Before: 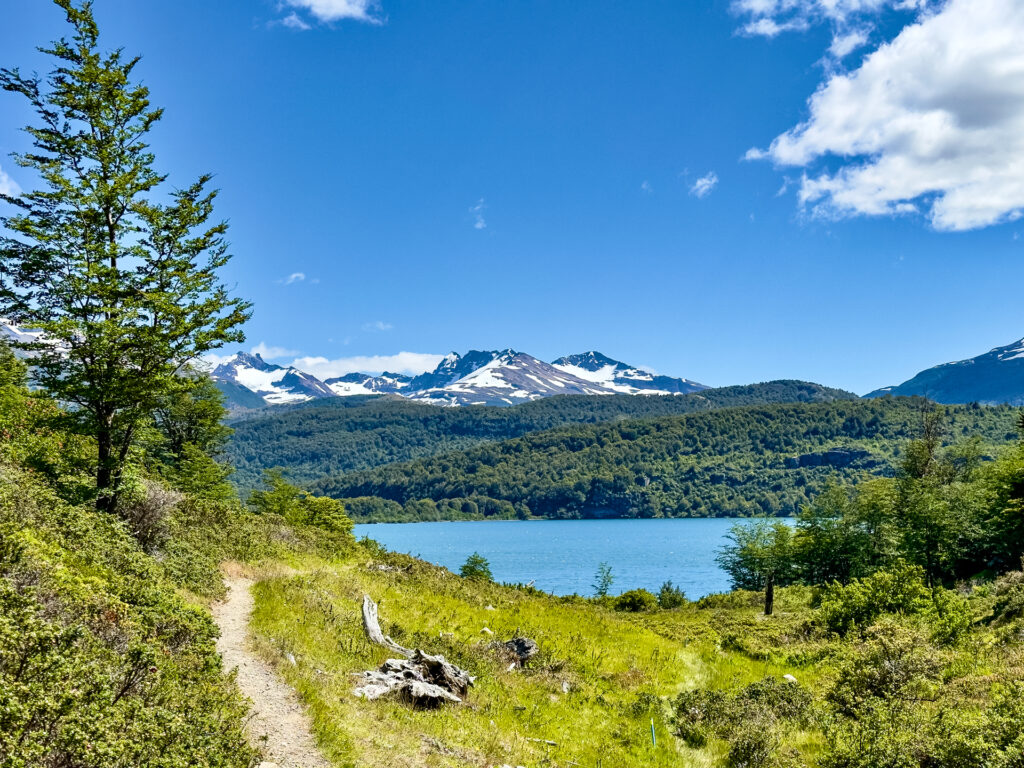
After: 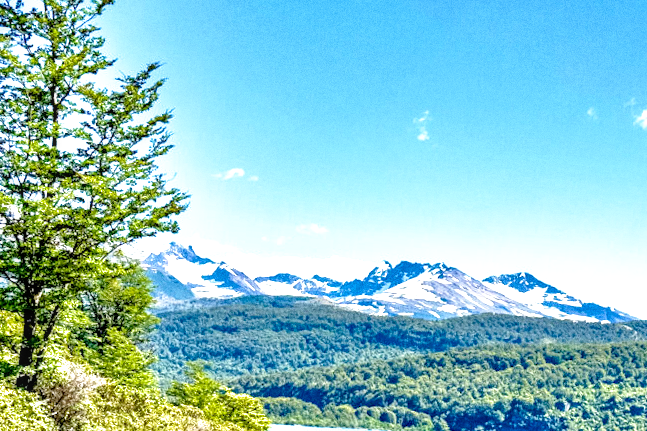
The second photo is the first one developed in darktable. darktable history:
grain: on, module defaults
local contrast: on, module defaults
filmic rgb: black relative exposure -8.7 EV, white relative exposure 2.7 EV, threshold 3 EV, target black luminance 0%, hardness 6.25, latitude 75%, contrast 1.325, highlights saturation mix -5%, preserve chrominance no, color science v5 (2021), iterations of high-quality reconstruction 0, enable highlight reconstruction true
tone equalizer: -7 EV 0.15 EV, -6 EV 0.6 EV, -5 EV 1.15 EV, -4 EV 1.33 EV, -3 EV 1.15 EV, -2 EV 0.6 EV, -1 EV 0.15 EV, mask exposure compensation -0.5 EV
crop and rotate: angle -4.99°, left 2.122%, top 6.945%, right 27.566%, bottom 30.519%
shadows and highlights: shadows 30.86, highlights 0, soften with gaussian
exposure: black level correction 0, exposure 1.1 EV, compensate exposure bias true, compensate highlight preservation false
